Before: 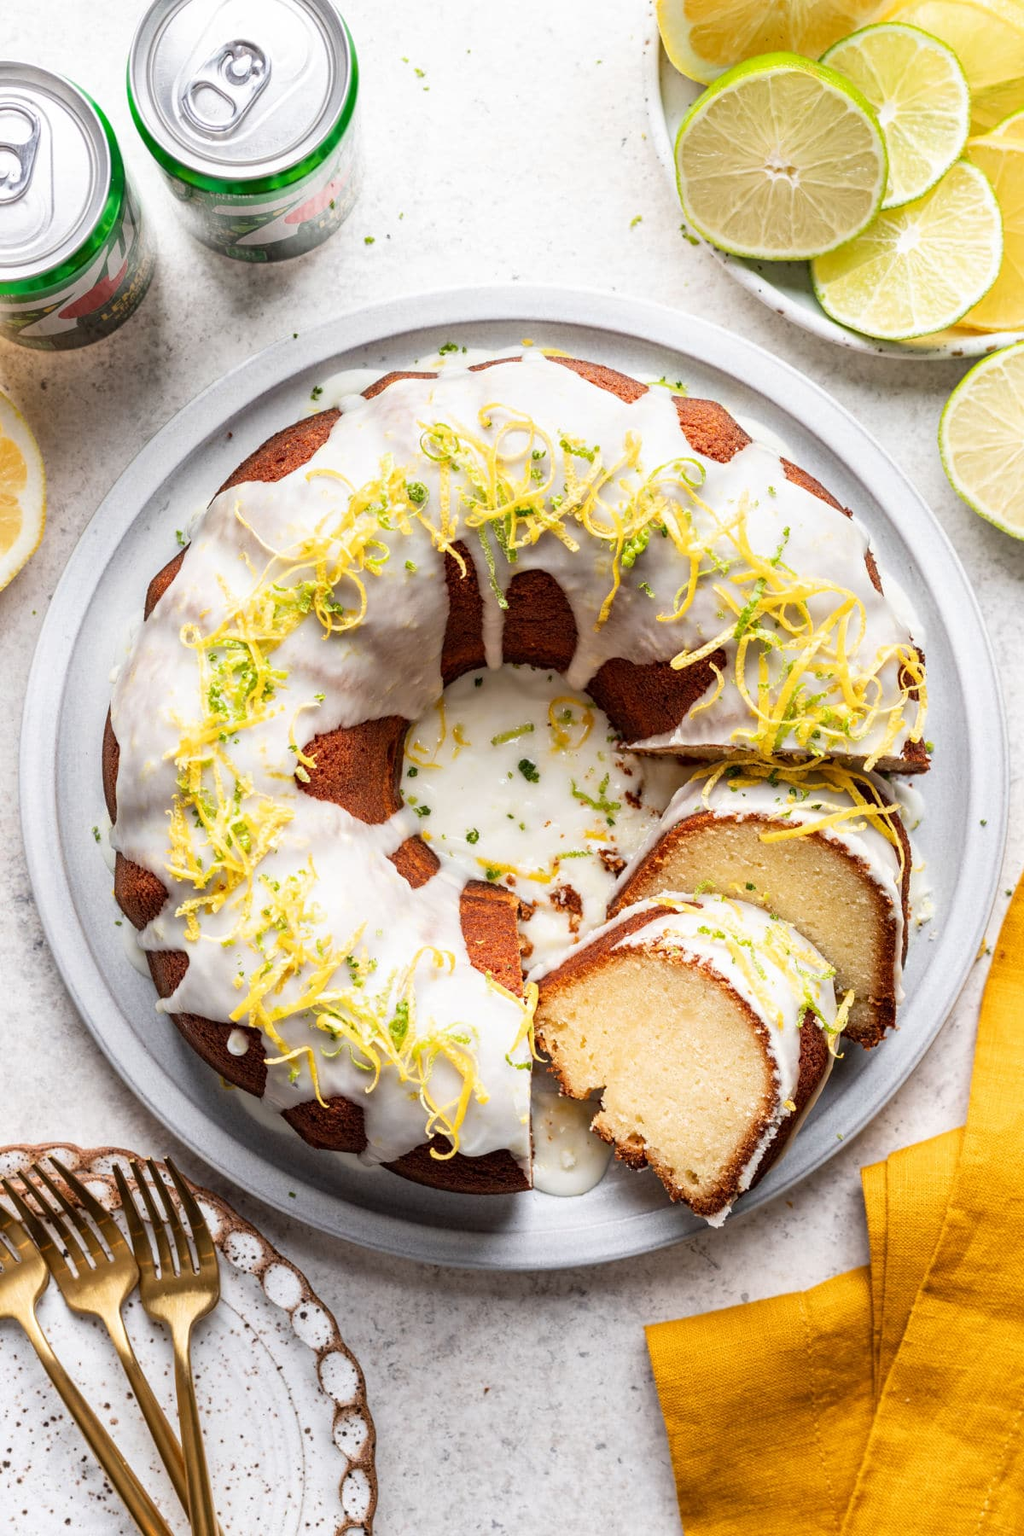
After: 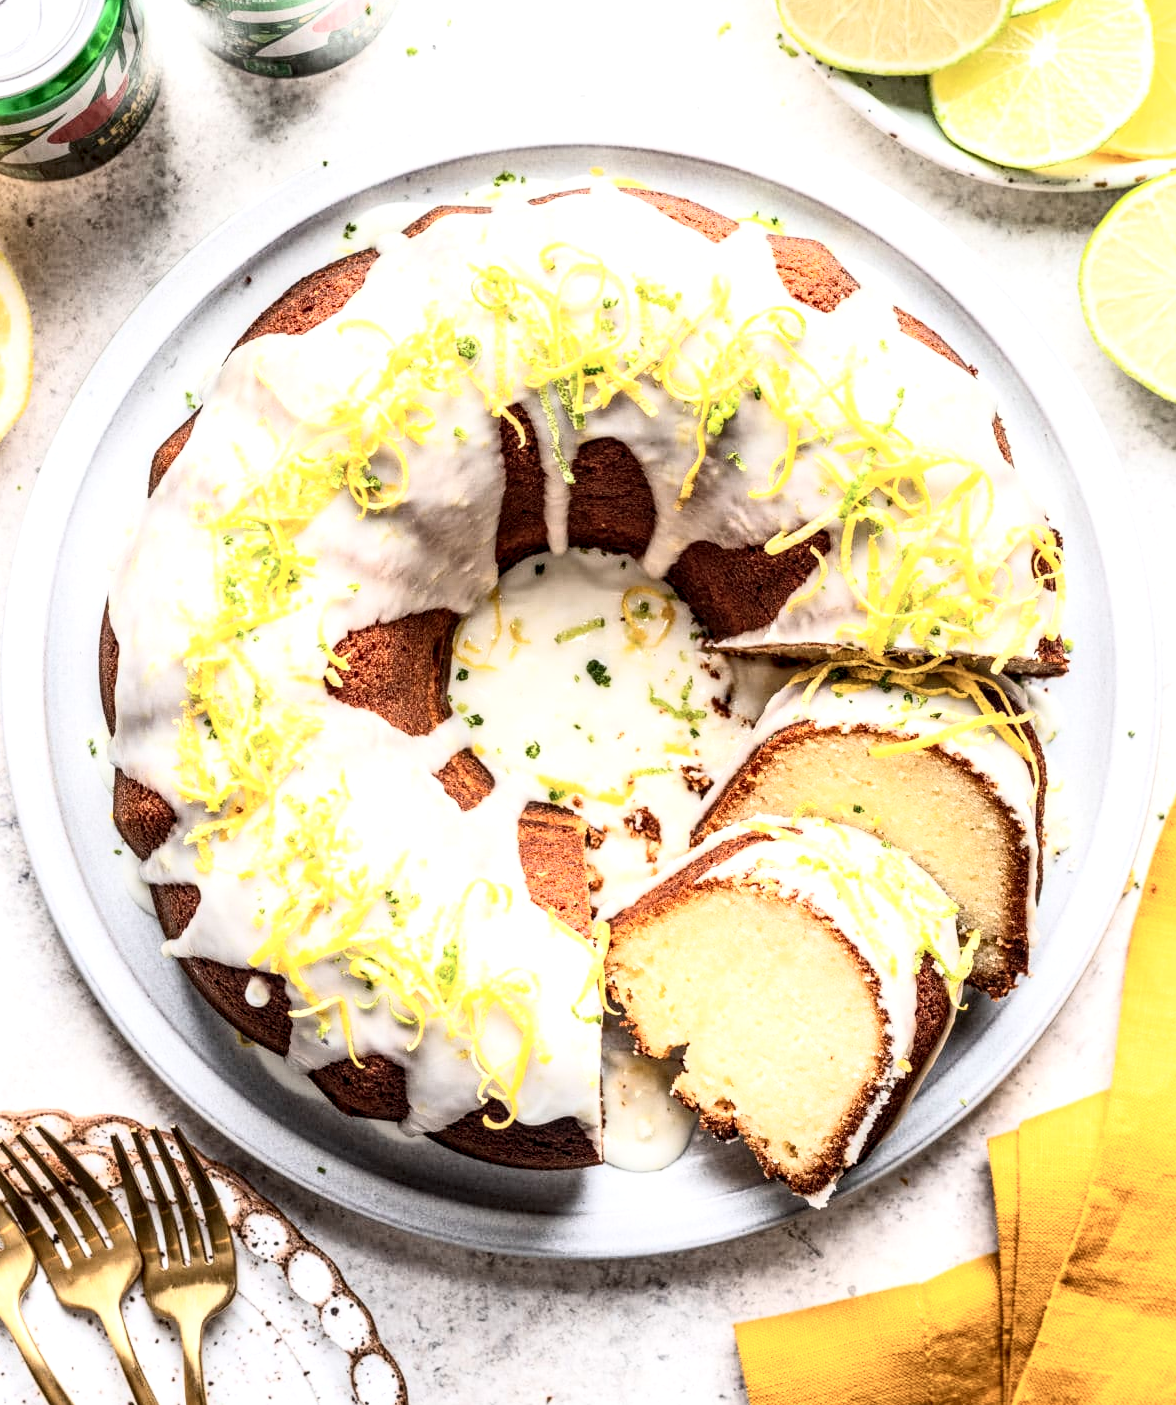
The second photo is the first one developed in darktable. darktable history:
contrast brightness saturation: contrast 0.389, brightness 0.541
local contrast: highlights 60%, shadows 63%, detail 160%
crop and rotate: left 1.827%, top 12.826%, right 0.153%, bottom 9.115%
tone equalizer: smoothing 1
